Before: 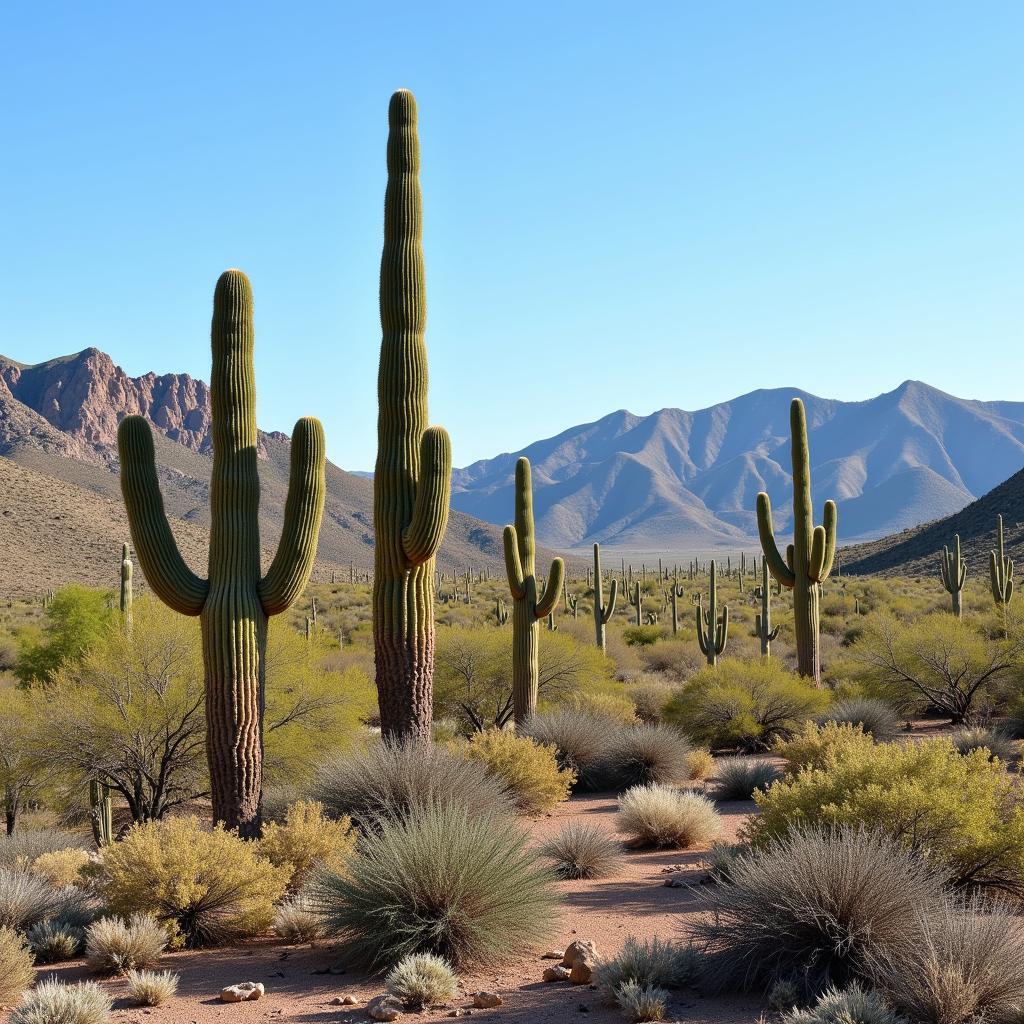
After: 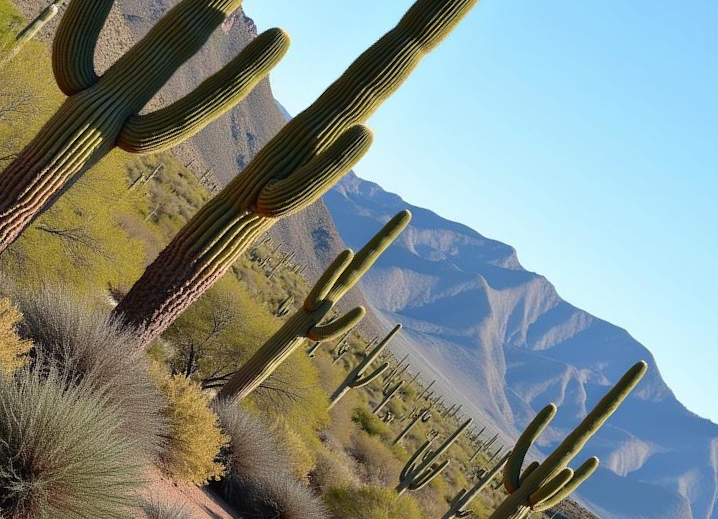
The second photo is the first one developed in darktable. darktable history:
contrast equalizer: octaves 7, y [[0.5, 0.5, 0.544, 0.569, 0.5, 0.5], [0.5 ×6], [0.5 ×6], [0 ×6], [0 ×6]], mix -0.287
crop and rotate: angle -44.73°, top 16.526%, right 0.784%, bottom 11.732%
